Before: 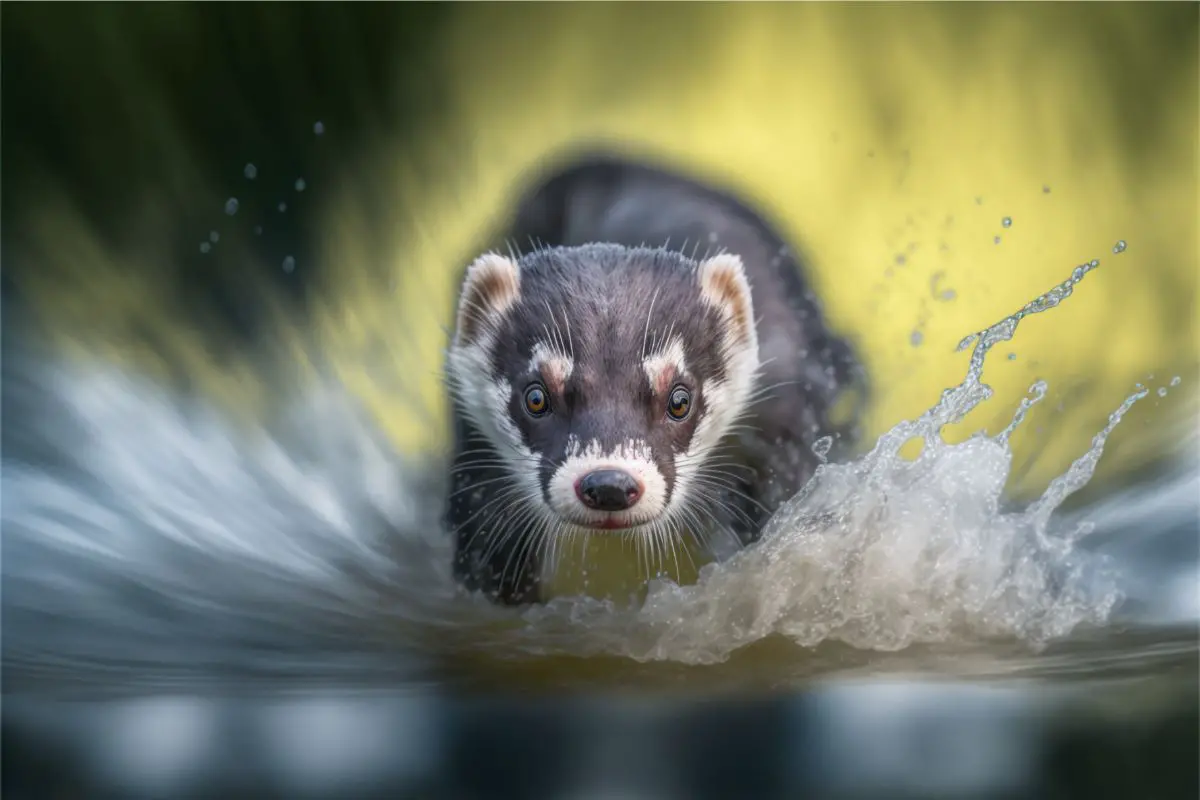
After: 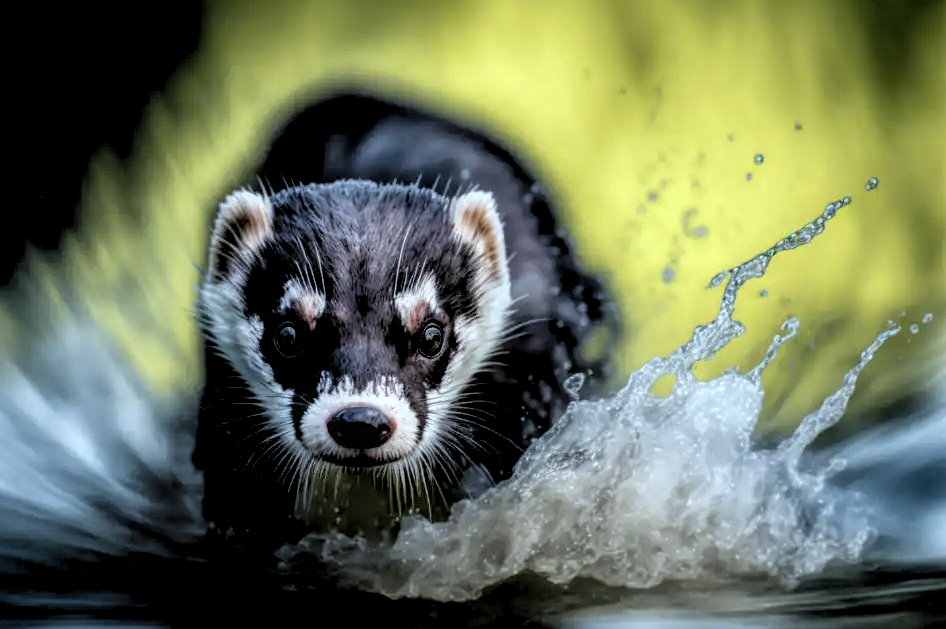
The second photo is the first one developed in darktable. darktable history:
white balance: red 0.925, blue 1.046
exposure: exposure -2.446 EV, compensate highlight preservation false
levels: mode automatic, black 0.023%, white 99.97%, levels [0.062, 0.494, 0.925]
local contrast: detail 130%
crop and rotate: left 20.74%, top 7.912%, right 0.375%, bottom 13.378%
rgb levels: levels [[0.013, 0.434, 0.89], [0, 0.5, 1], [0, 0.5, 1]]
